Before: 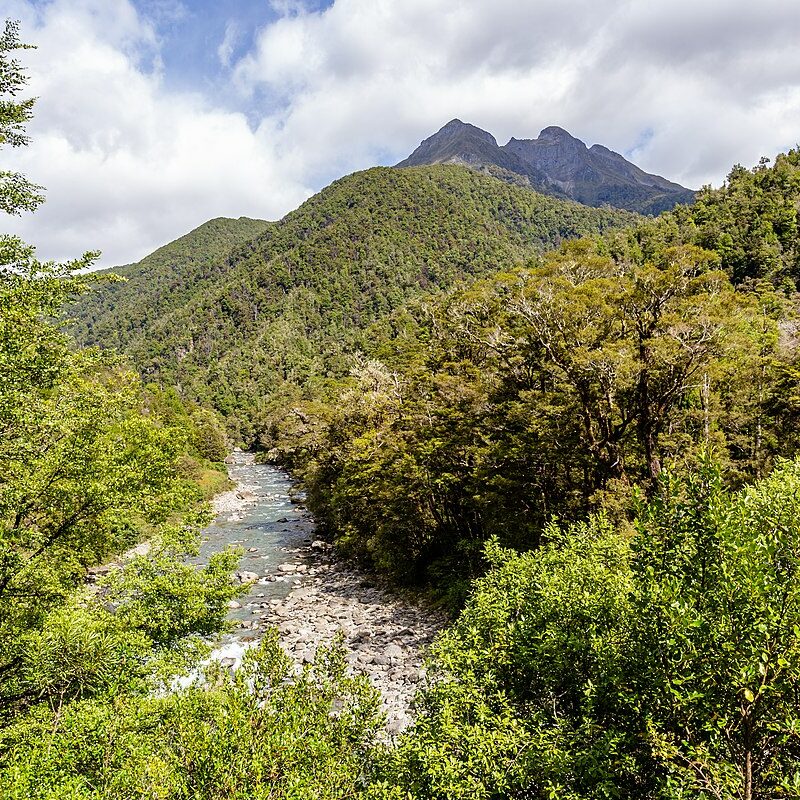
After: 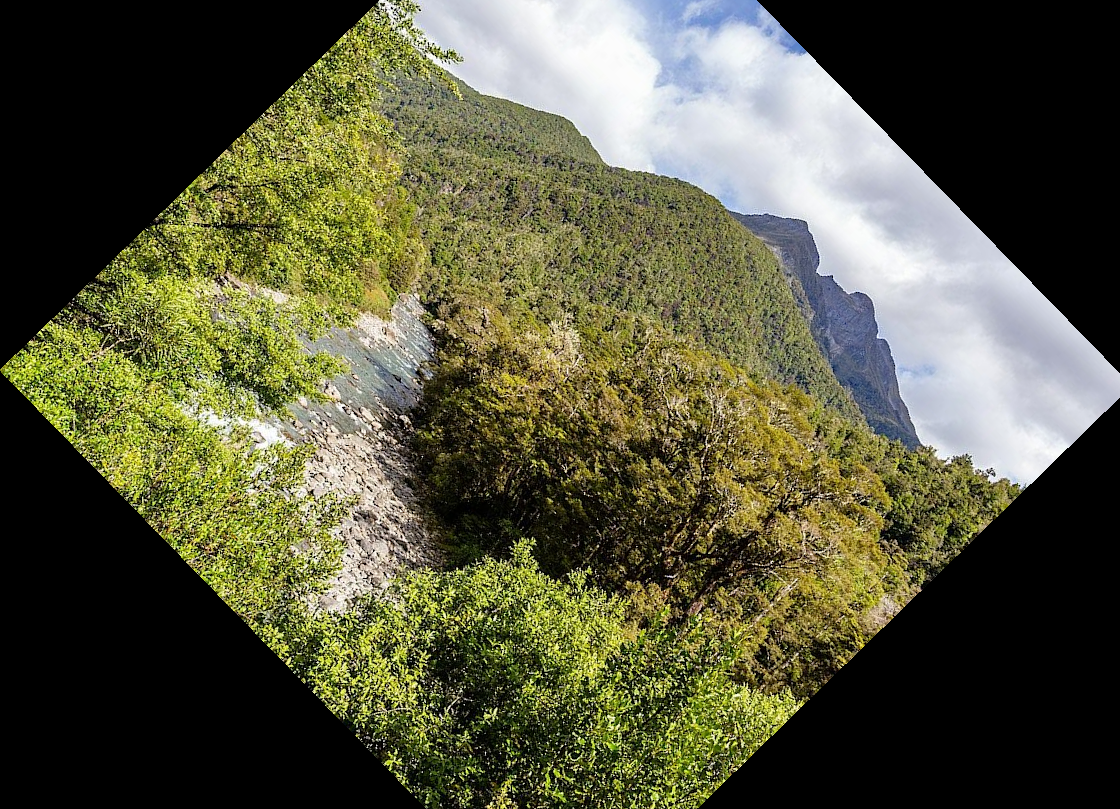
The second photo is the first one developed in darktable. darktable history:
crop and rotate: angle -45.78°, top 16.658%, right 0.933%, bottom 11.744%
haze removal: adaptive false
